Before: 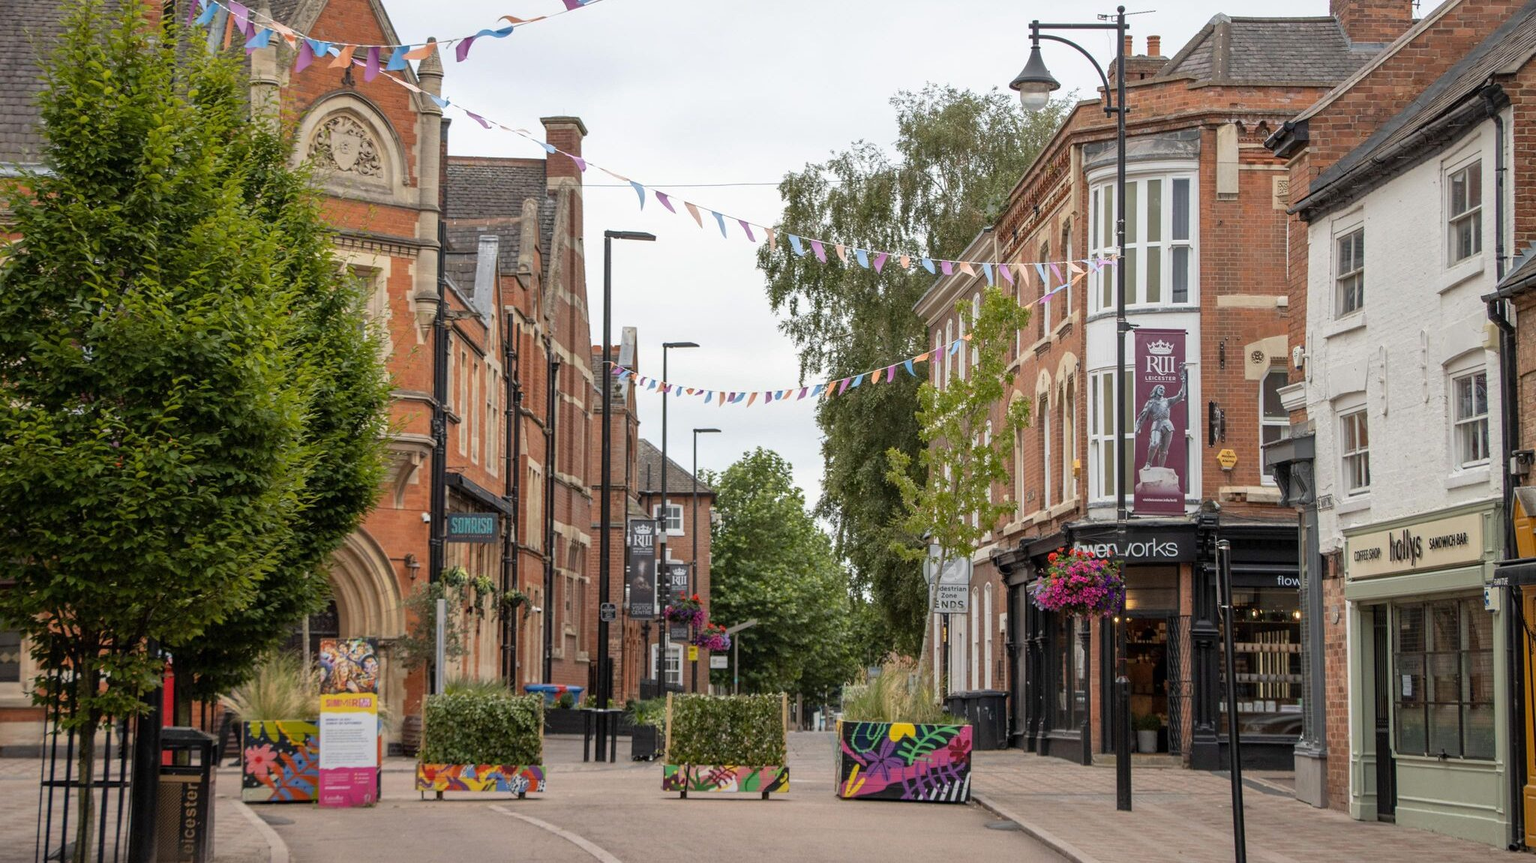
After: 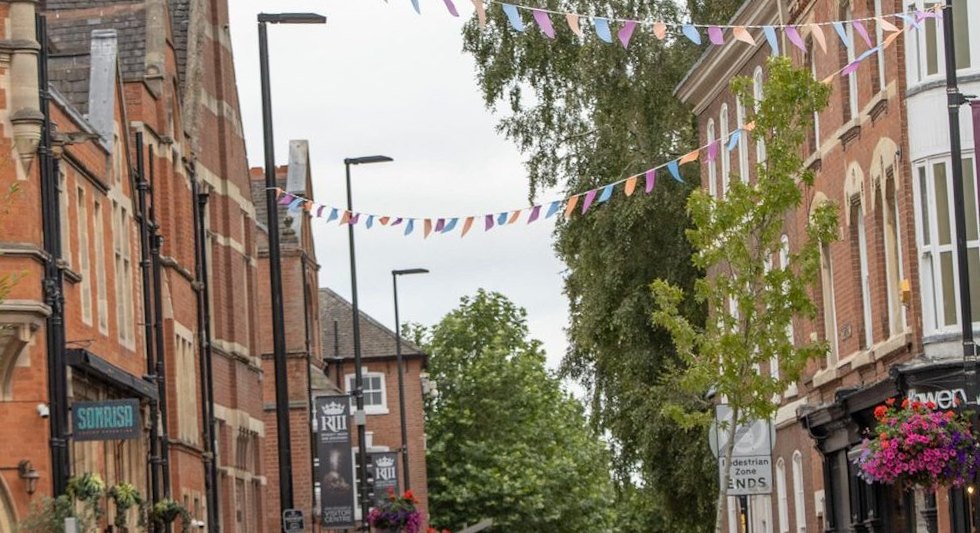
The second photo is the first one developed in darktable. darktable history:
rotate and perspective: rotation -3.52°, crop left 0.036, crop right 0.964, crop top 0.081, crop bottom 0.919
crop: left 25%, top 25%, right 25%, bottom 25%
